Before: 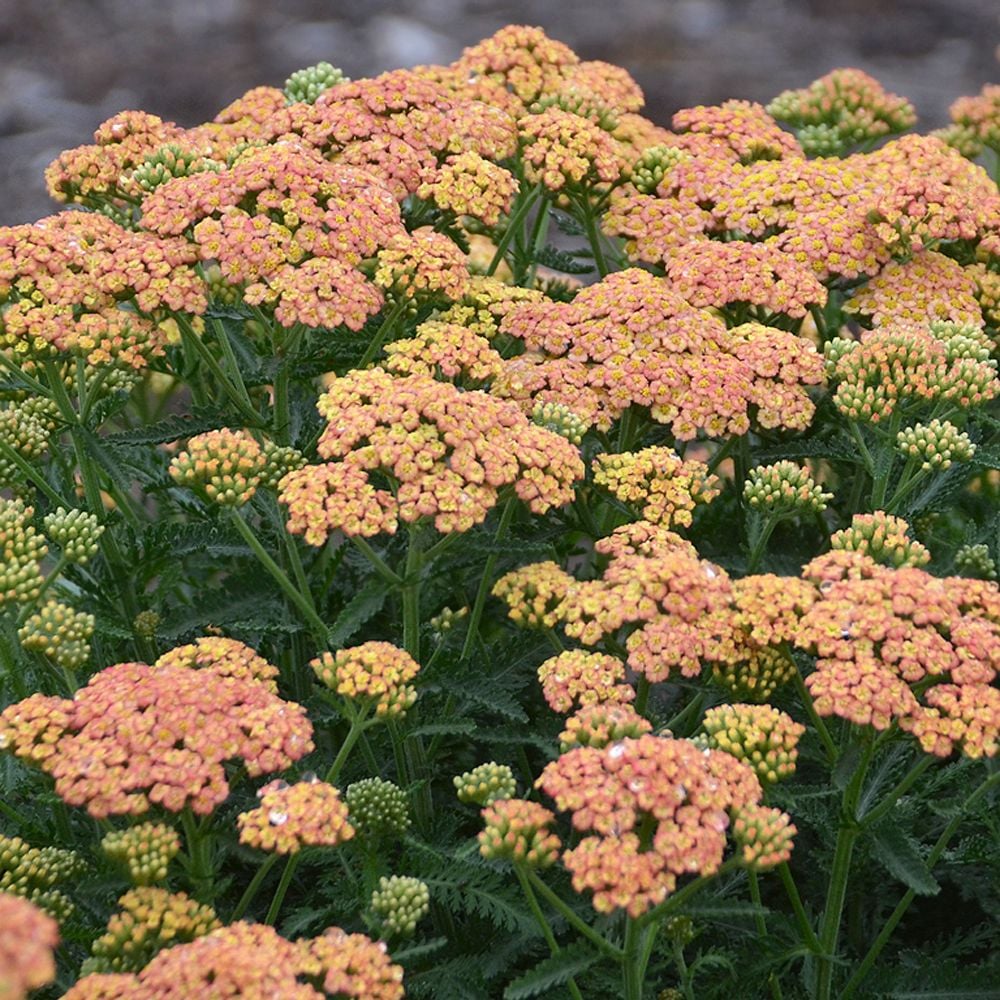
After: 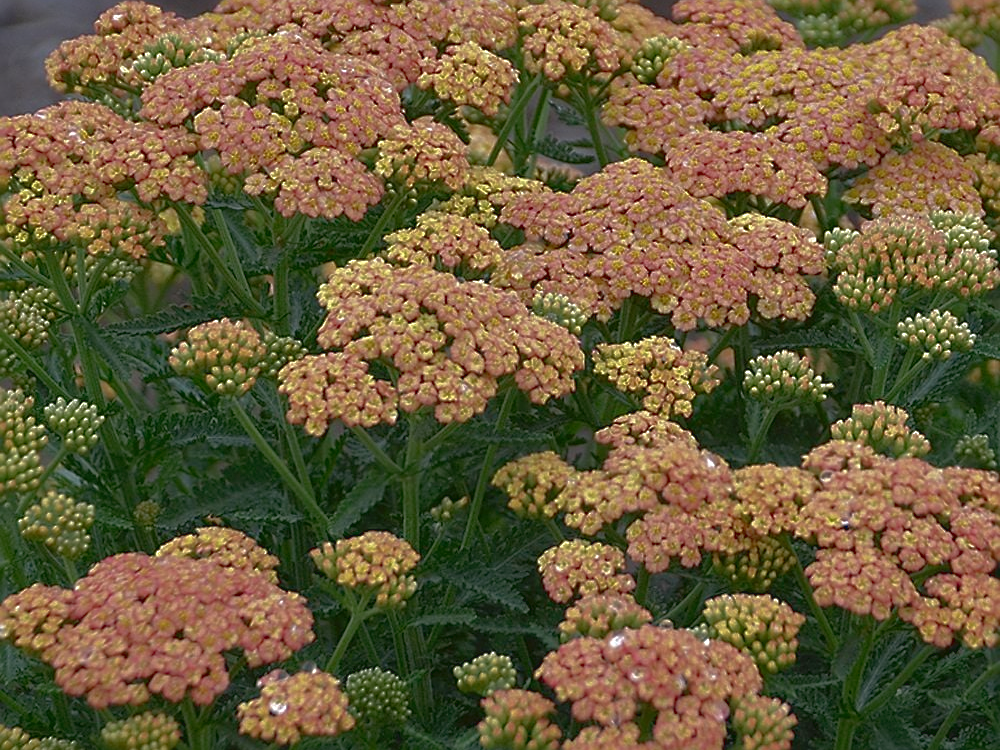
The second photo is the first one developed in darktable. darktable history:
sharpen: on, module defaults
tone curve: curves: ch0 [(0, 0.042) (0.129, 0.18) (0.501, 0.497) (1, 1)], color space Lab, linked channels, preserve colors none
crop: top 11.038%, bottom 13.962%
base curve: curves: ch0 [(0, 0) (0.826, 0.587) (1, 1)]
